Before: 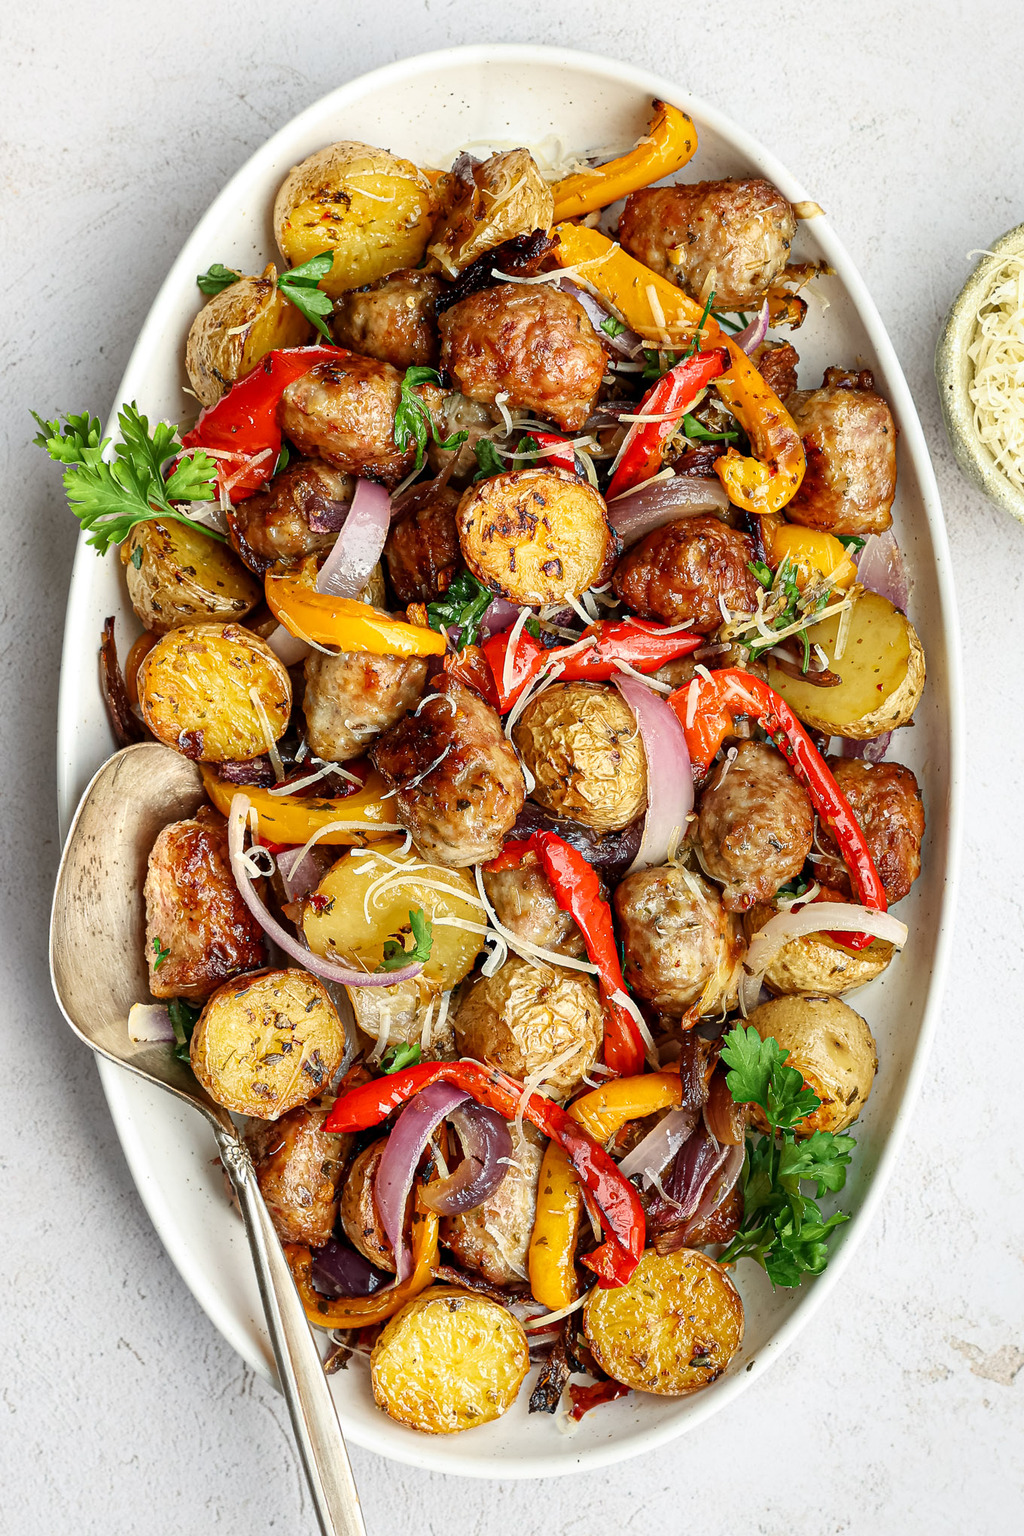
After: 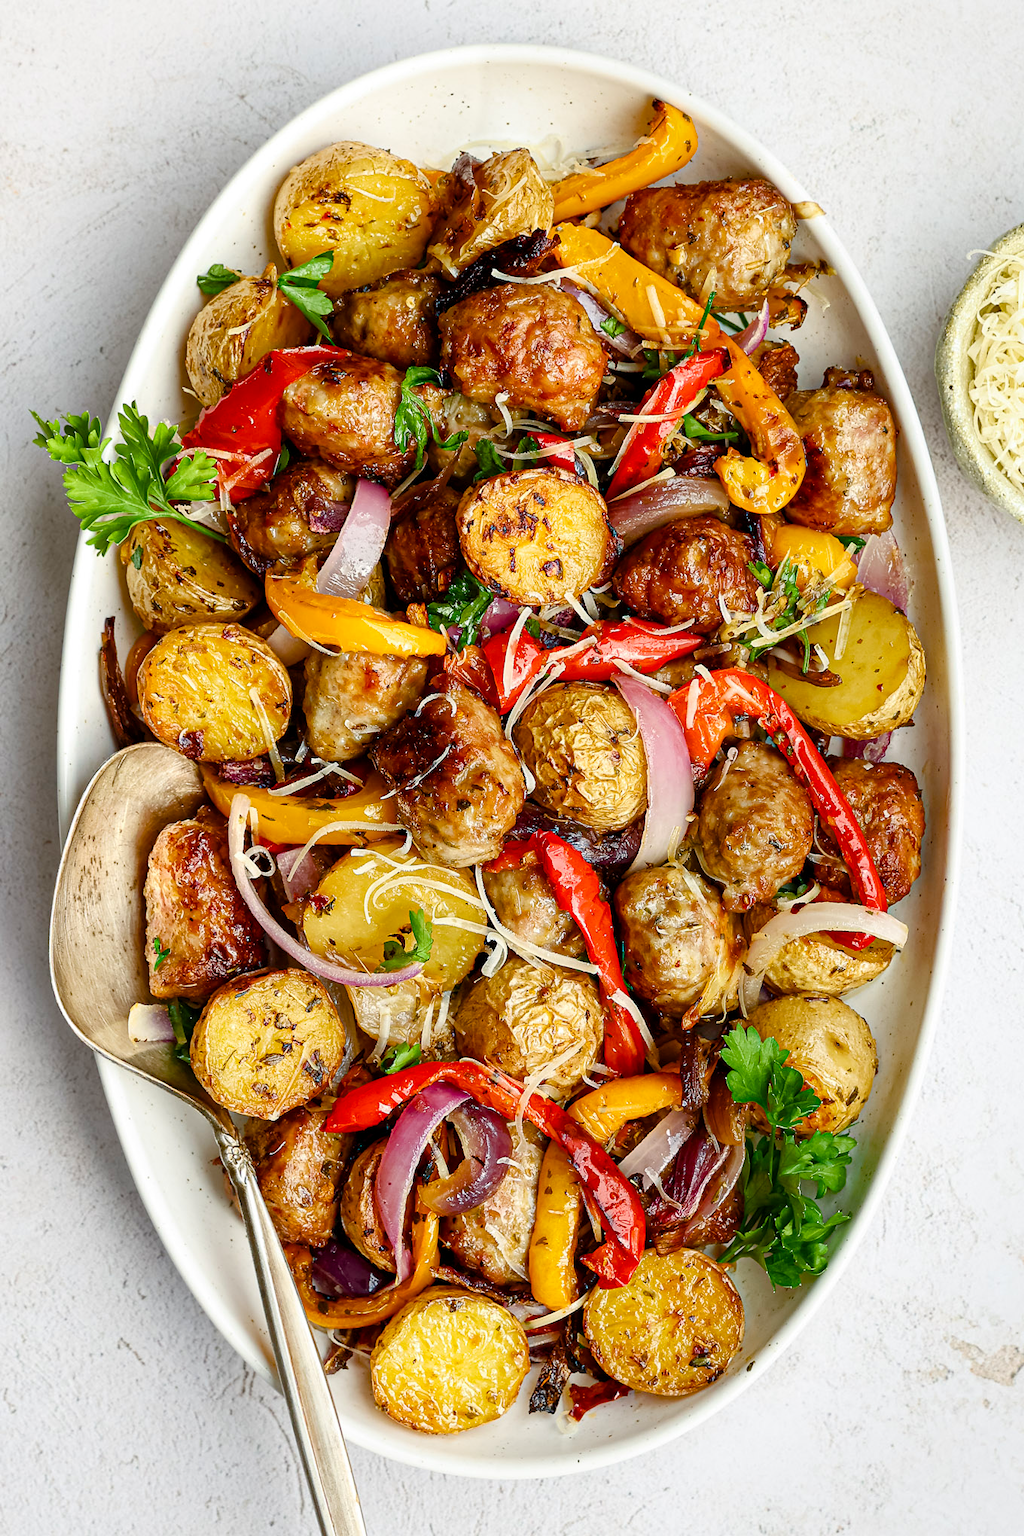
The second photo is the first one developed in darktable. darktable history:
color balance rgb: perceptual saturation grading › global saturation 20%, perceptual saturation grading › highlights -25.334%, perceptual saturation grading › shadows 49.896%, global vibrance 19.336%
